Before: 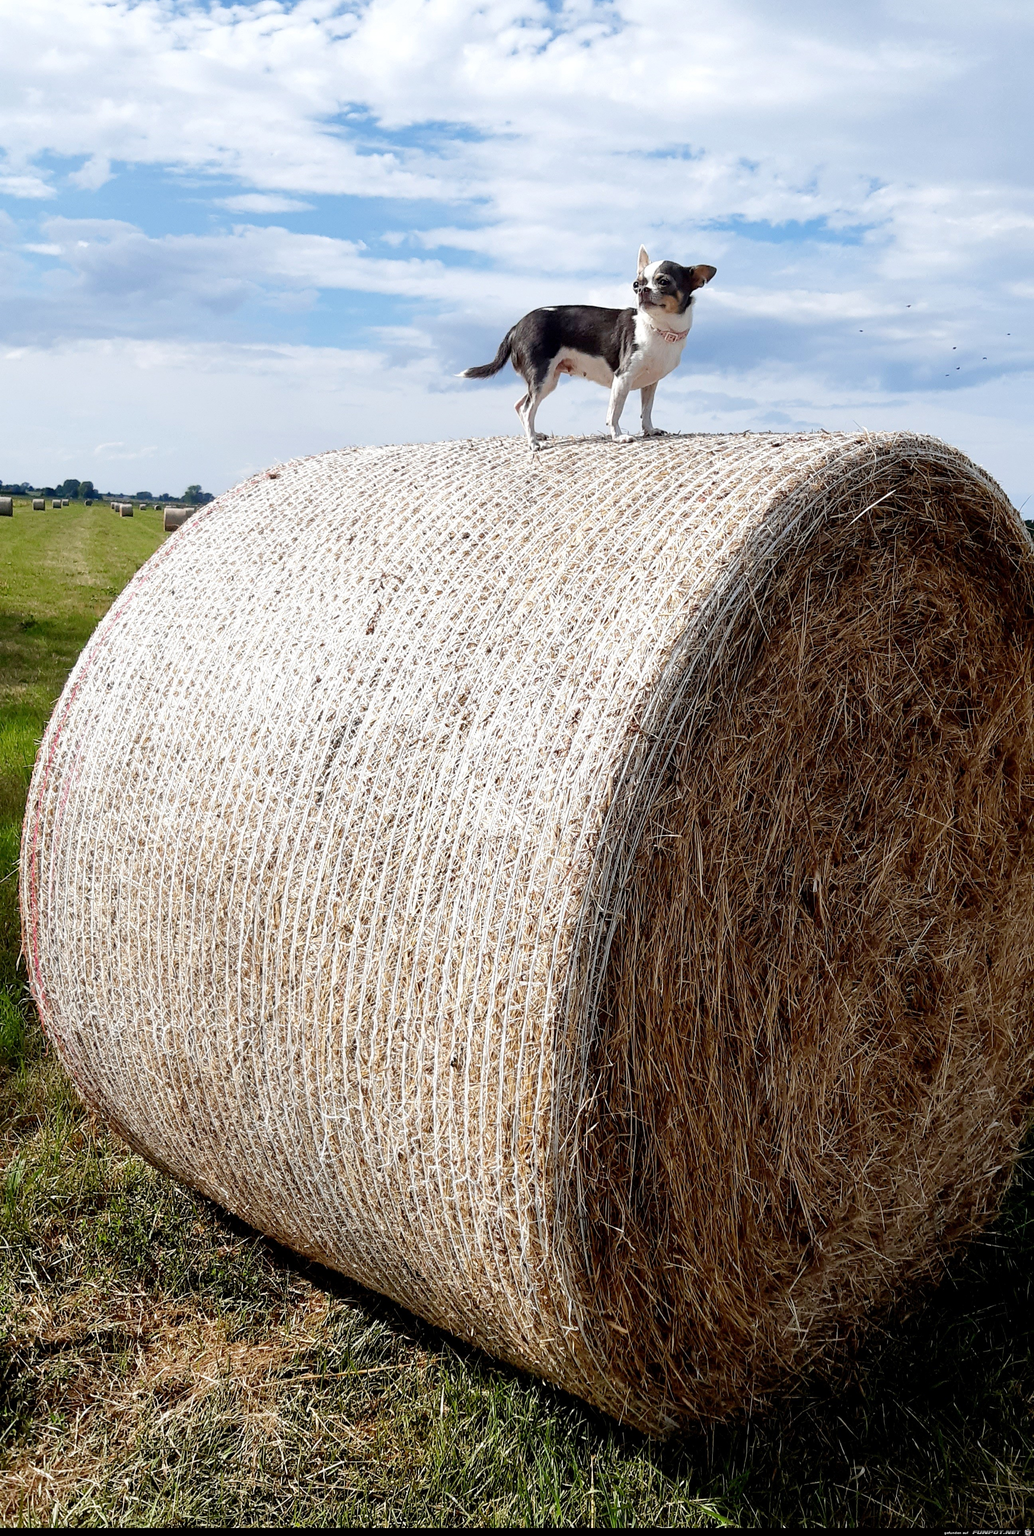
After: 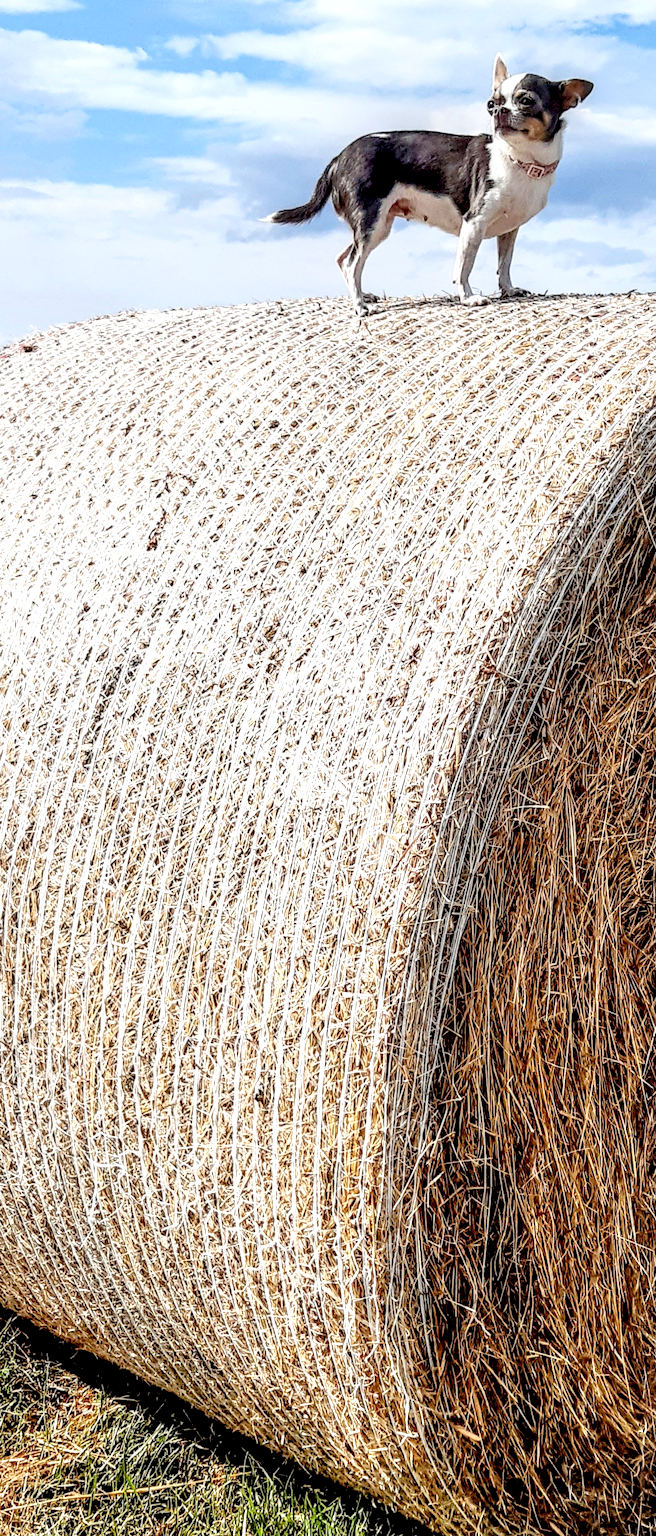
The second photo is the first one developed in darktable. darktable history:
contrast brightness saturation: contrast 0.197, brightness 0.163, saturation 0.224
crop and rotate: angle 0.019°, left 24.264%, top 13.203%, right 25.83%, bottom 8.299%
local contrast: highlights 17%, detail 187%
tone equalizer: -7 EV 0.147 EV, -6 EV 0.596 EV, -5 EV 1.16 EV, -4 EV 1.33 EV, -3 EV 1.13 EV, -2 EV 0.6 EV, -1 EV 0.166 EV
